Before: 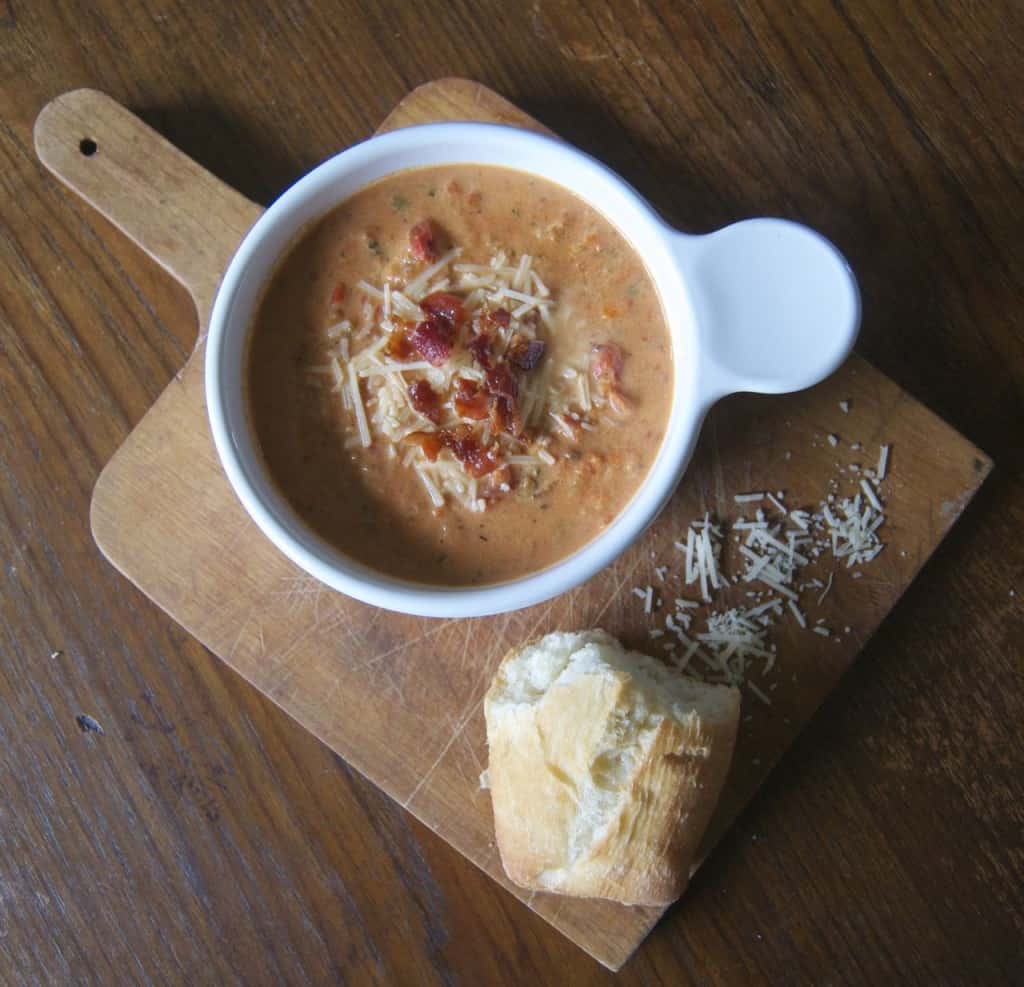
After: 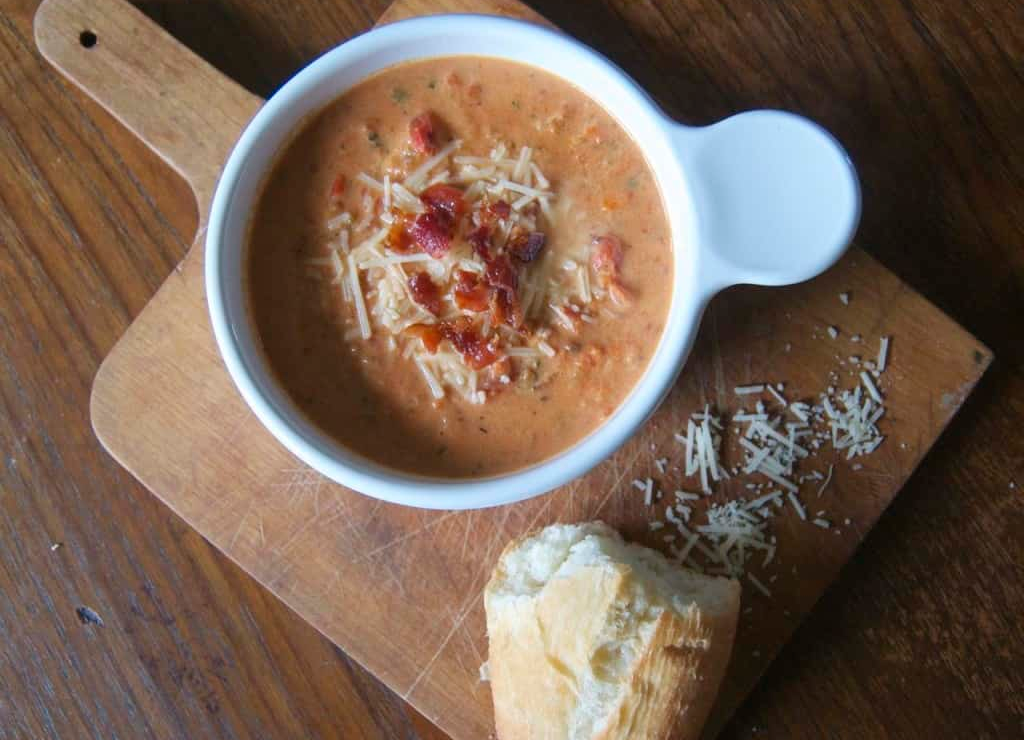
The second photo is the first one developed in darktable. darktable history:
color correction: highlights a* -0.182, highlights b* -0.124
crop: top 11.038%, bottom 13.962%
